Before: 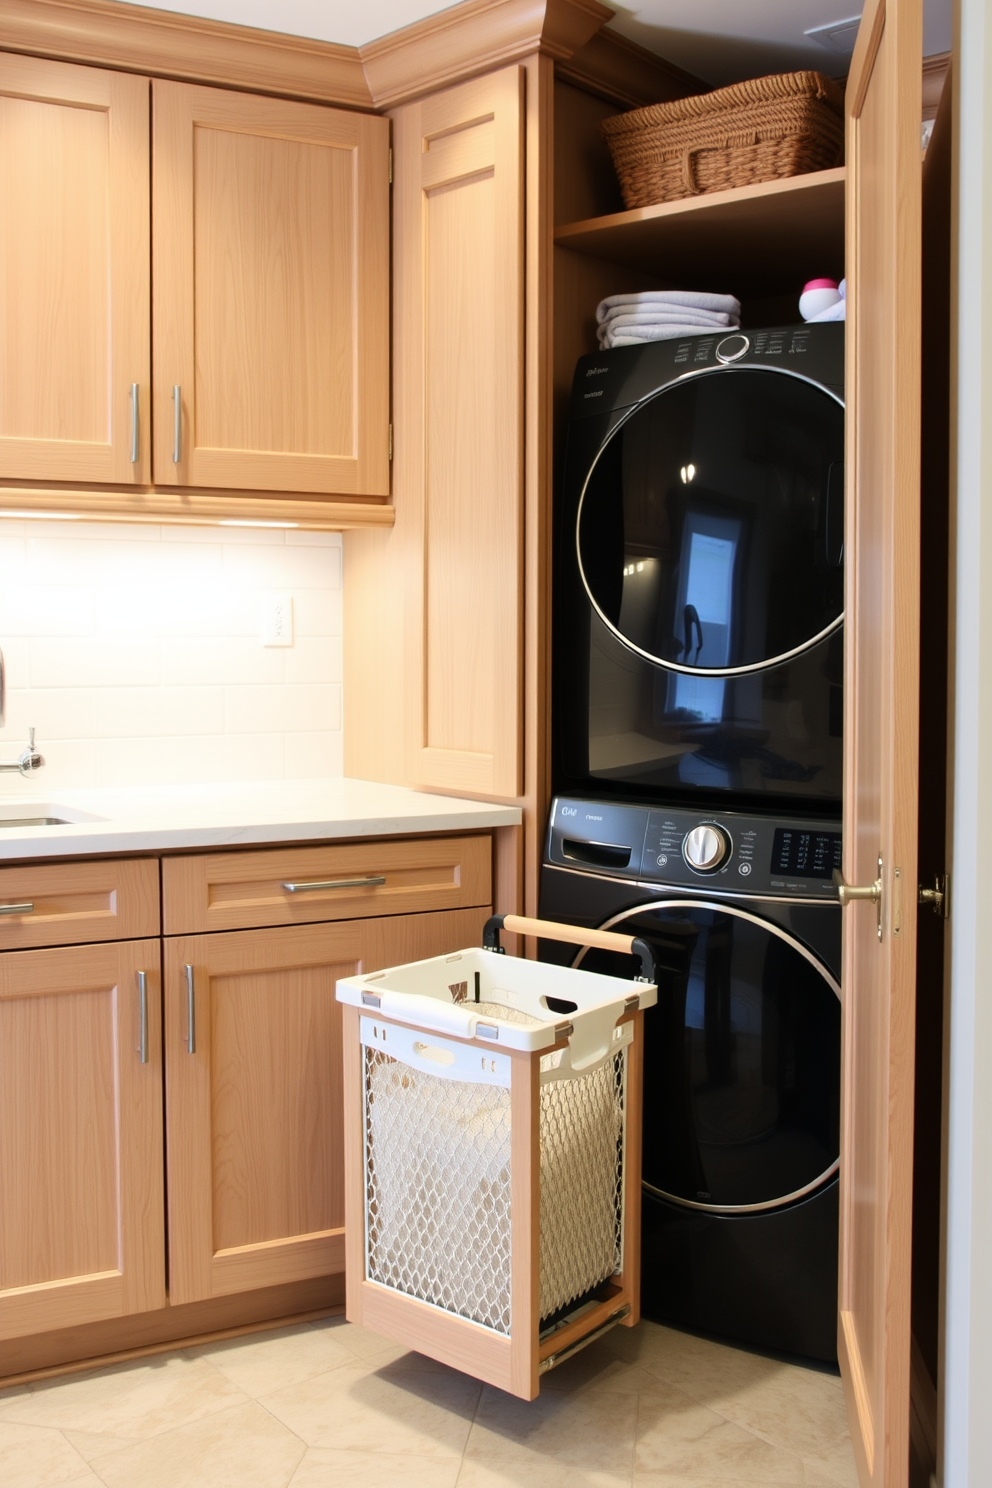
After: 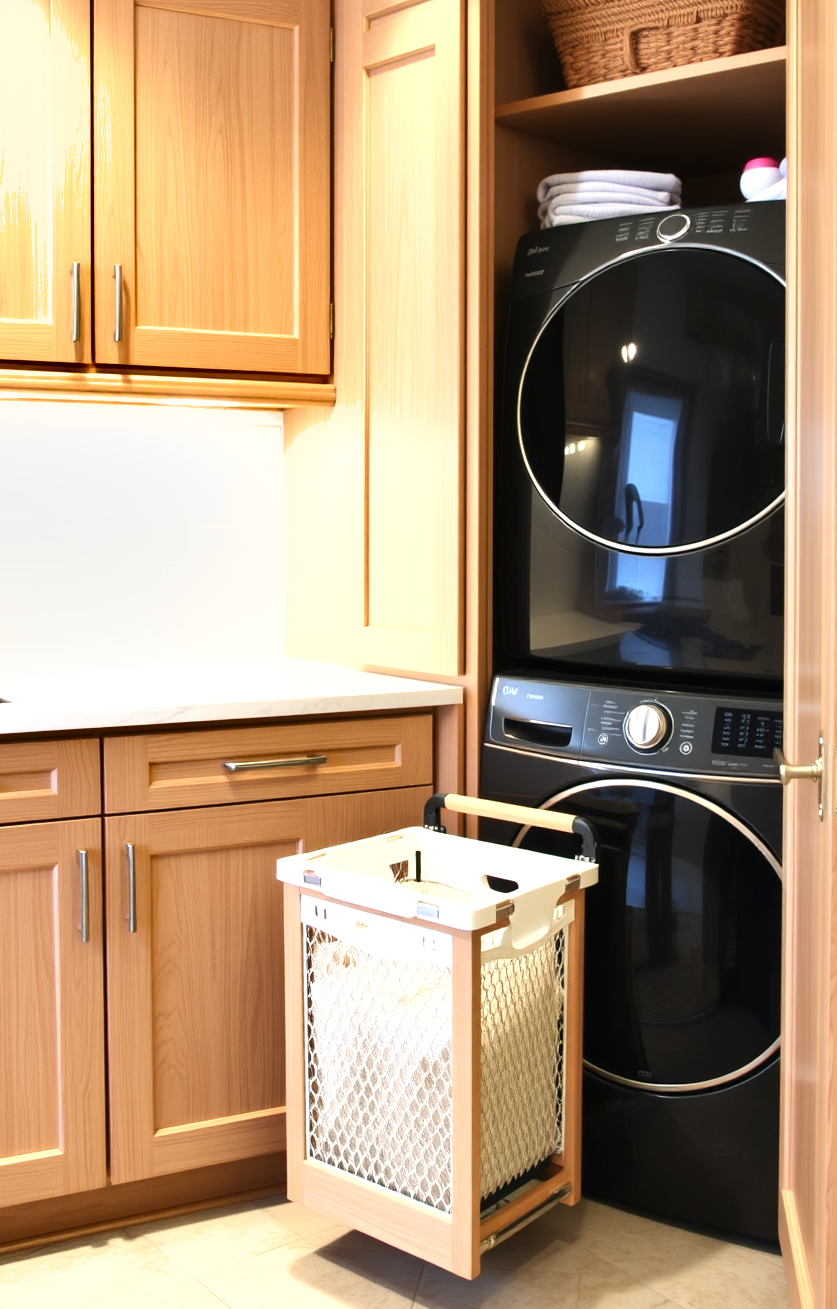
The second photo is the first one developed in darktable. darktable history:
shadows and highlights: soften with gaussian
crop: left 6.042%, top 8.148%, right 9.532%, bottom 3.856%
color calibration: illuminant same as pipeline (D50), adaptation none (bypass), x 0.332, y 0.334, temperature 5014.68 K
levels: mode automatic, levels [0.016, 0.5, 0.996]
exposure: black level correction 0, exposure 0.683 EV, compensate highlight preservation false
